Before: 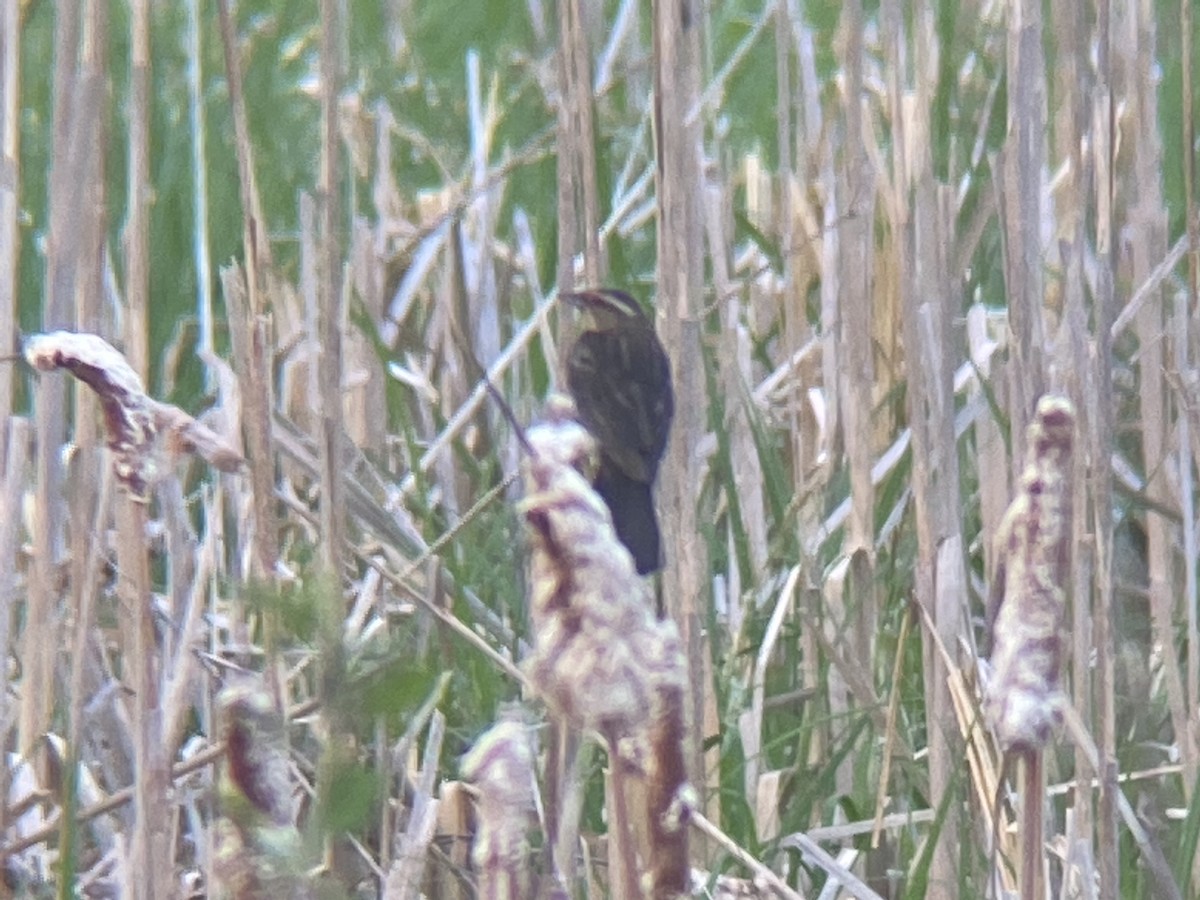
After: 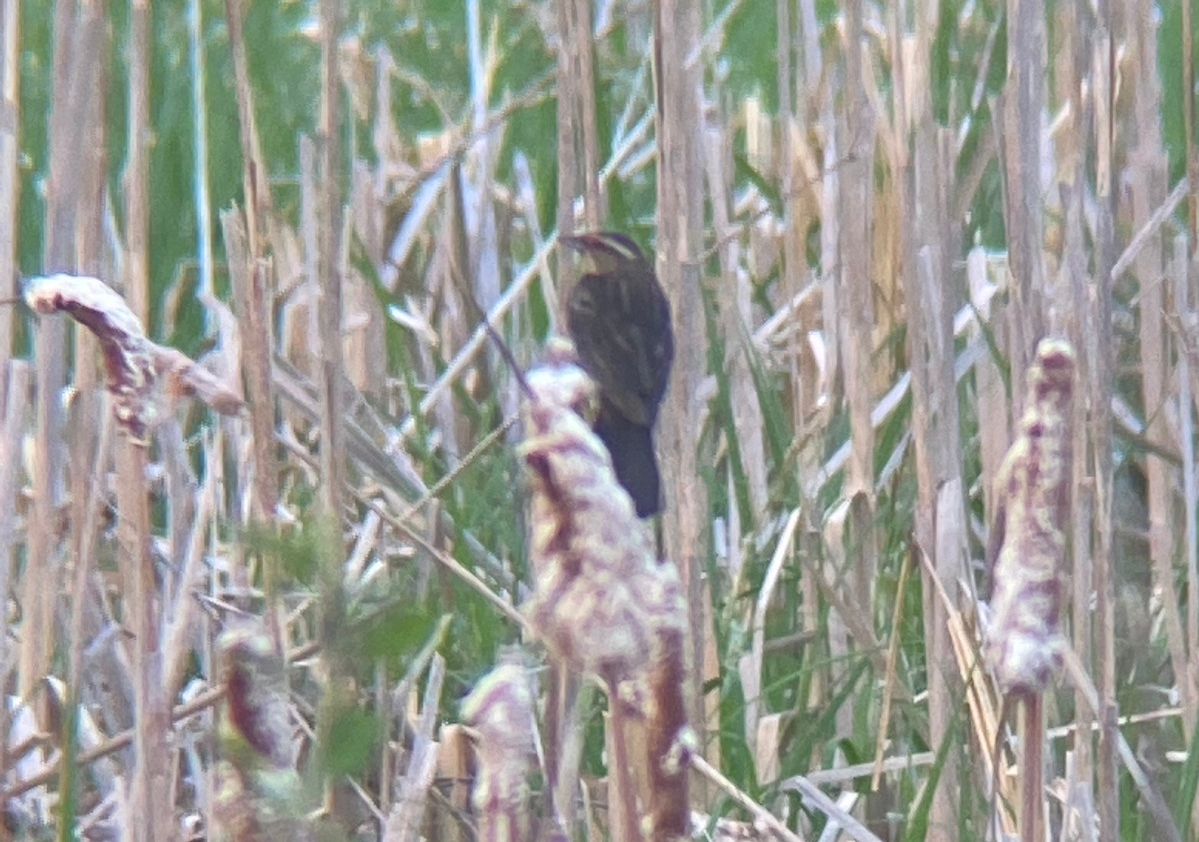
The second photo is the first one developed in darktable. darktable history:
crop and rotate: top 6.339%
